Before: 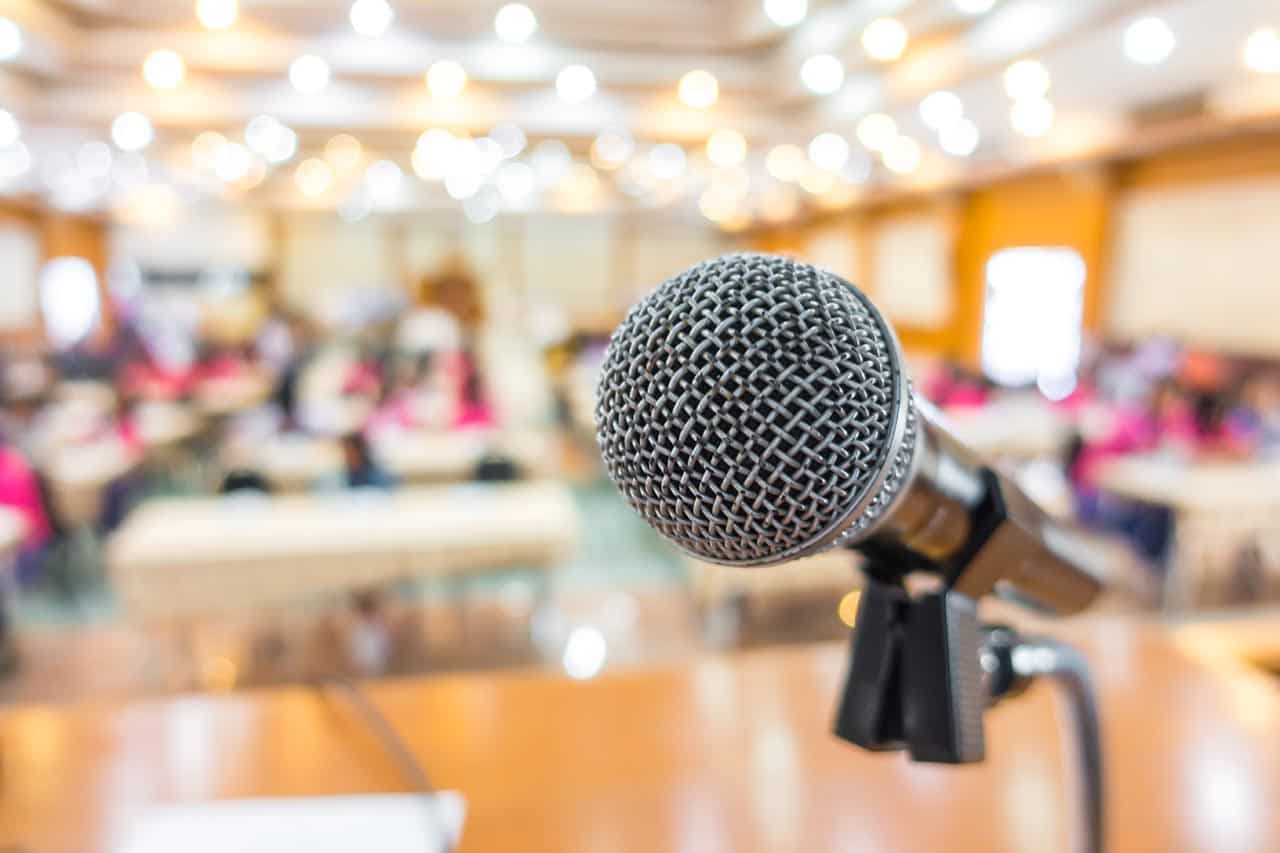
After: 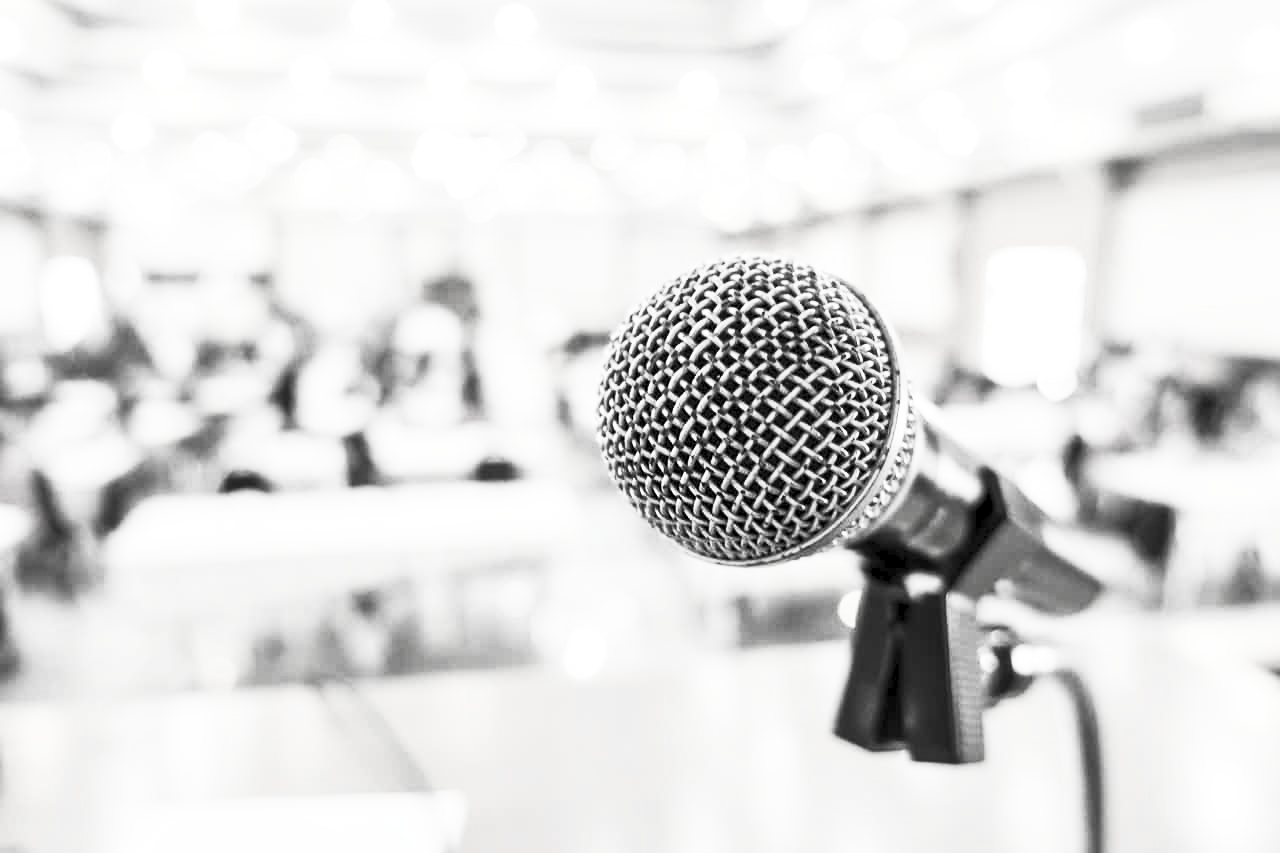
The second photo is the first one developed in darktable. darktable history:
contrast brightness saturation: contrast 0.518, brightness 0.484, saturation -0.99
contrast equalizer: y [[0.524 ×6], [0.512 ×6], [0.379 ×6], [0 ×6], [0 ×6]]
